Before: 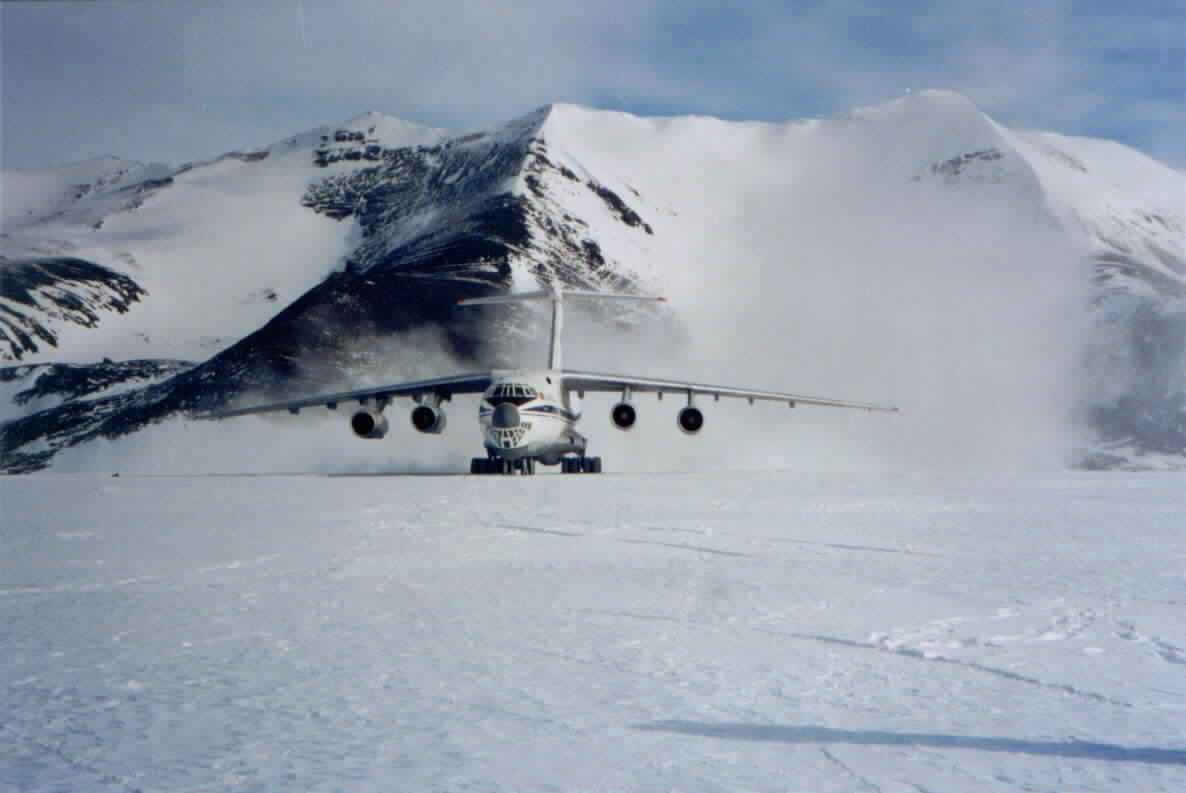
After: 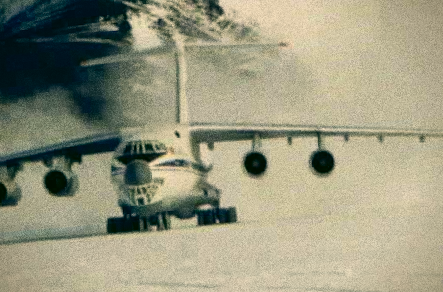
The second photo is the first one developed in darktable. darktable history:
crop: left 30%, top 30%, right 30%, bottom 30%
color correction: highlights a* 5.3, highlights b* 24.26, shadows a* -15.58, shadows b* 4.02
rotate and perspective: rotation -4.57°, crop left 0.054, crop right 0.944, crop top 0.087, crop bottom 0.914
exposure: compensate highlight preservation false
vignetting: fall-off start 88.53%, fall-off radius 44.2%, saturation 0.376, width/height ratio 1.161
grain: strength 49.07%
